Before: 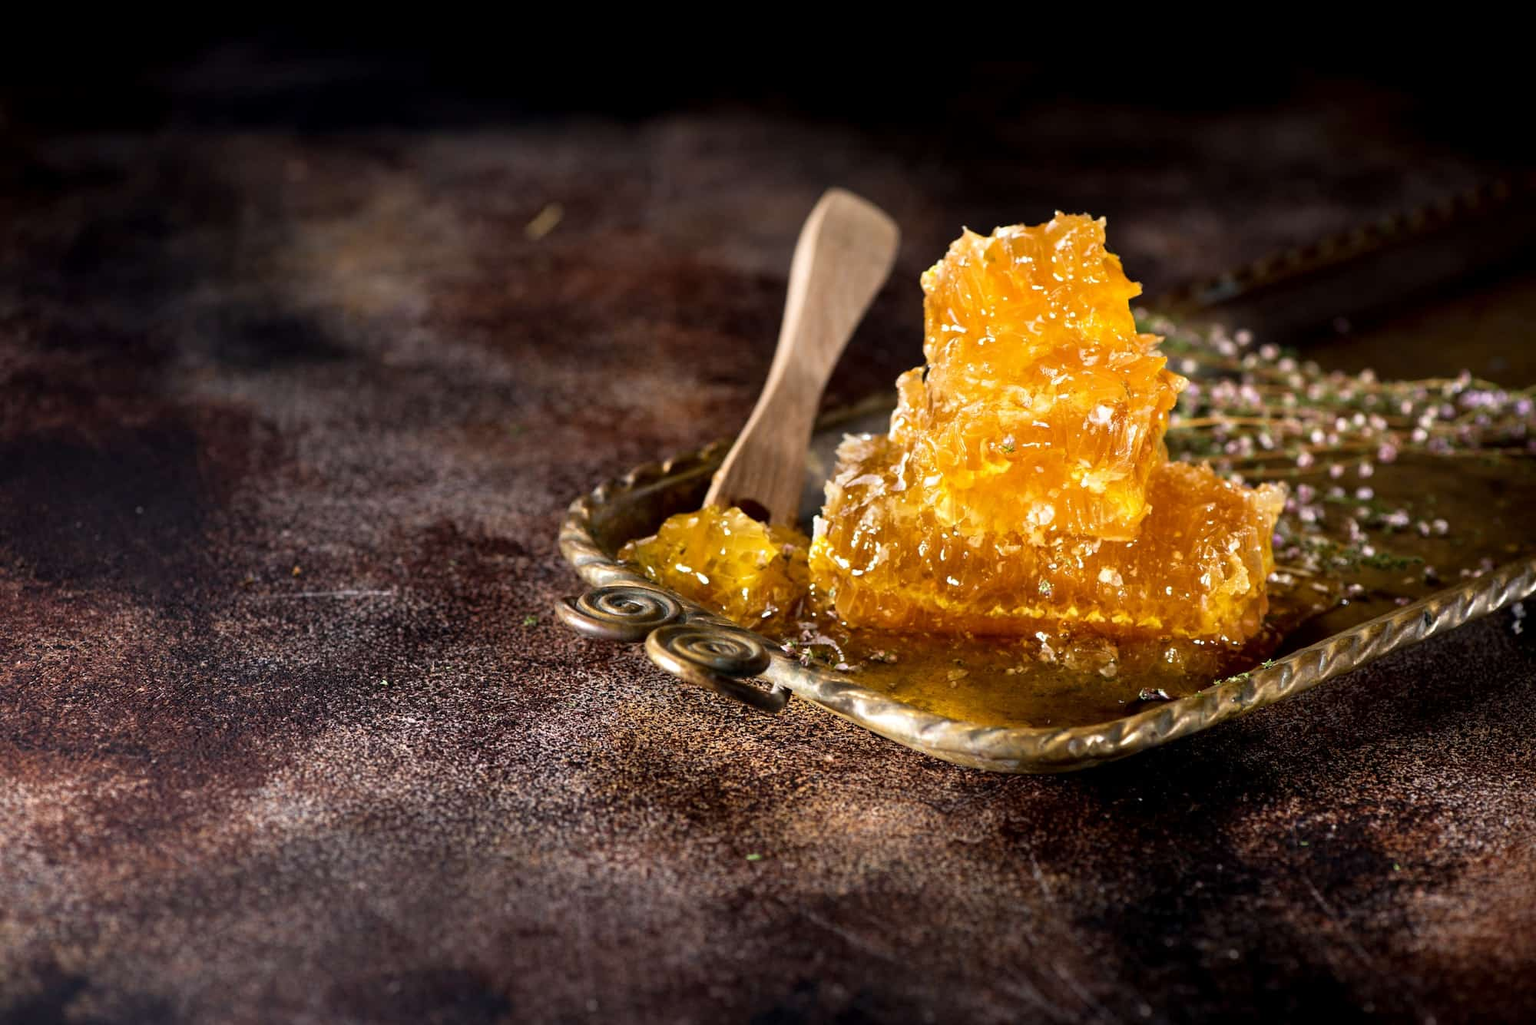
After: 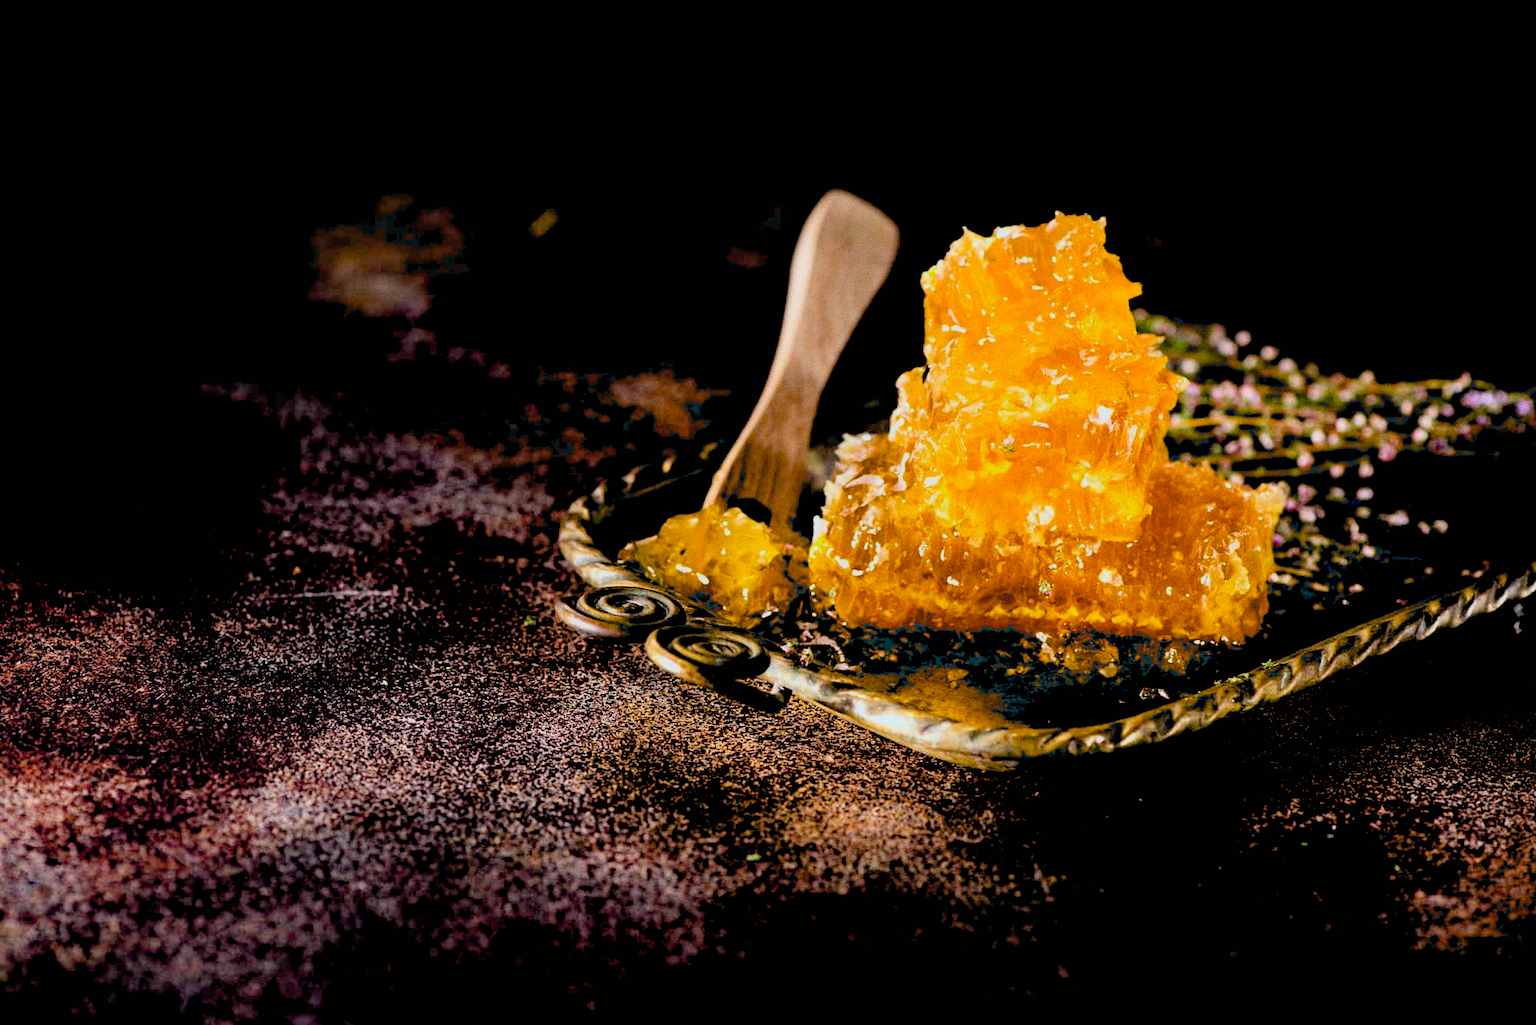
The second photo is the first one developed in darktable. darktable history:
filmic rgb: black relative exposure -7.65 EV, white relative exposure 4.56 EV, hardness 3.61, color science v6 (2022)
contrast brightness saturation: brightness 0.09, saturation 0.19
haze removal: compatibility mode true, adaptive false
exposure: black level correction 0.047, exposure 0.013 EV, compensate highlight preservation false
grain: on, module defaults
shadows and highlights: shadows -10, white point adjustment 1.5, highlights 10
